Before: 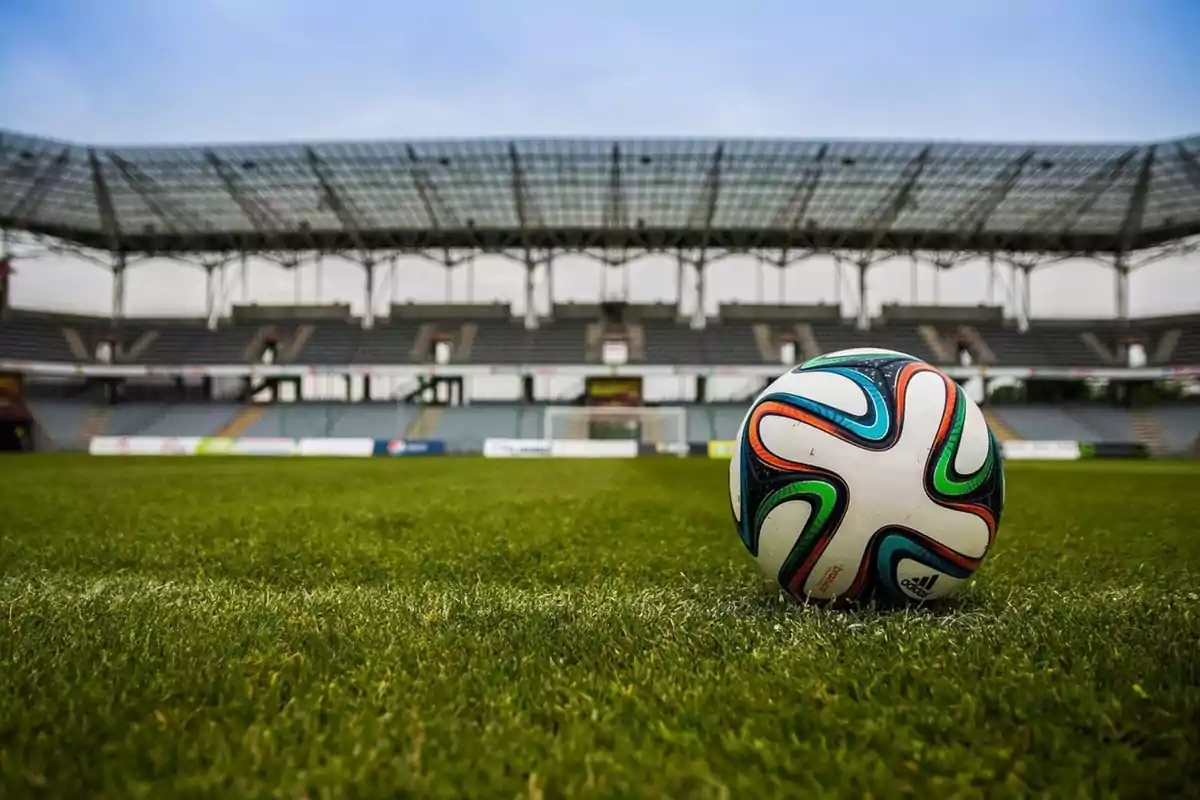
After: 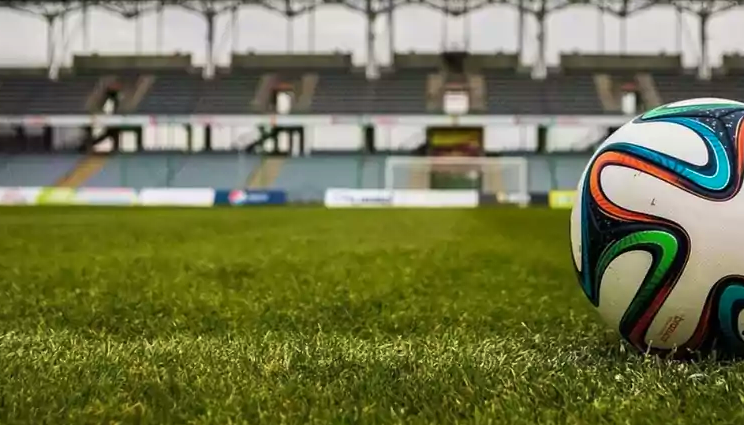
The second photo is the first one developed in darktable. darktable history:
crop: left 13.312%, top 31.28%, right 24.627%, bottom 15.582%
velvia: on, module defaults
